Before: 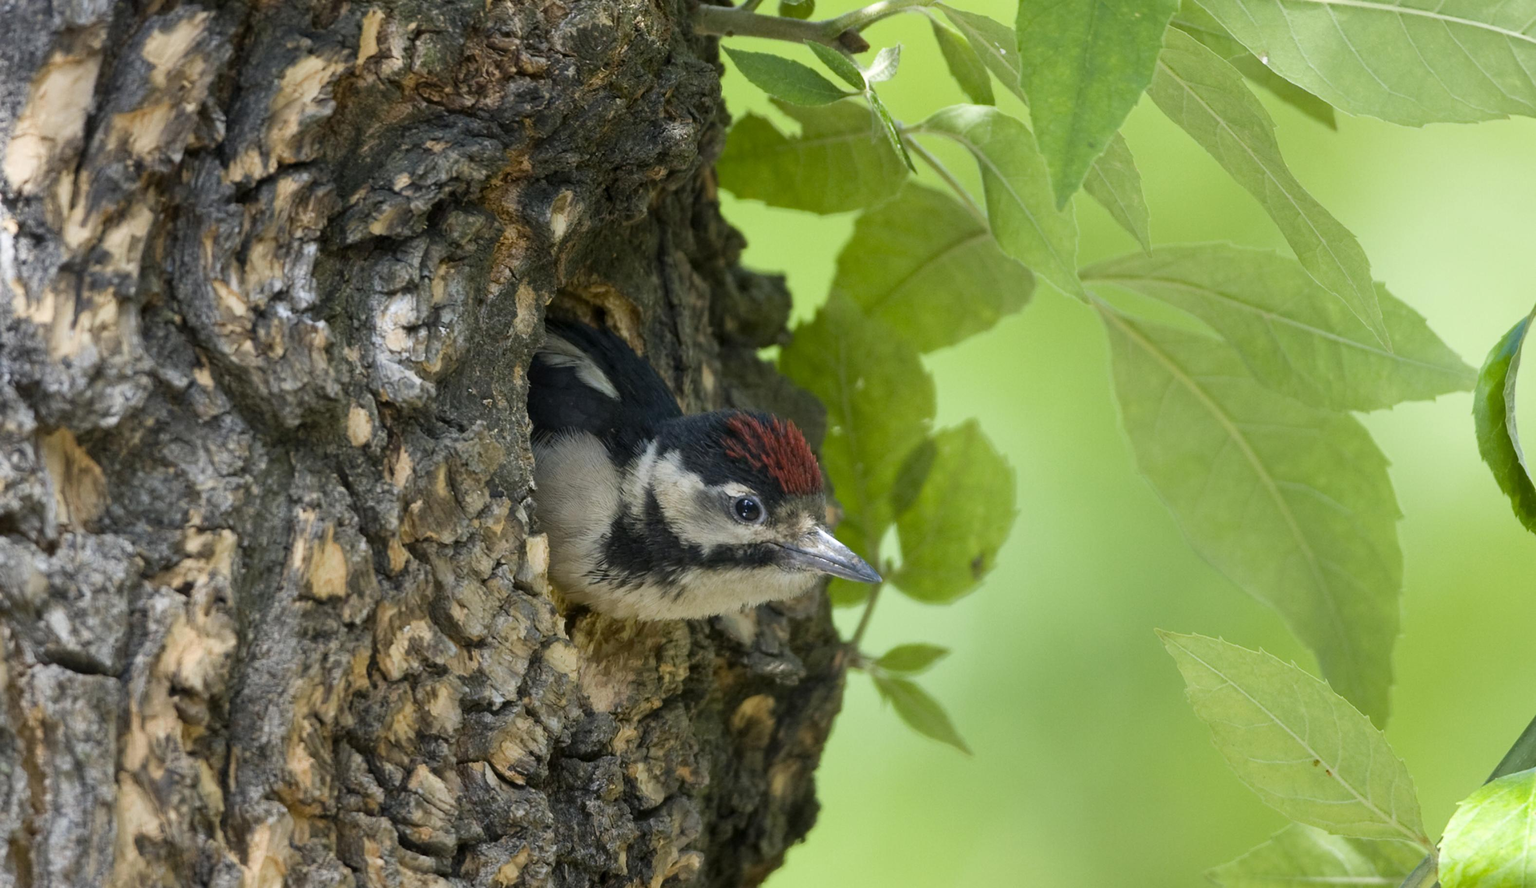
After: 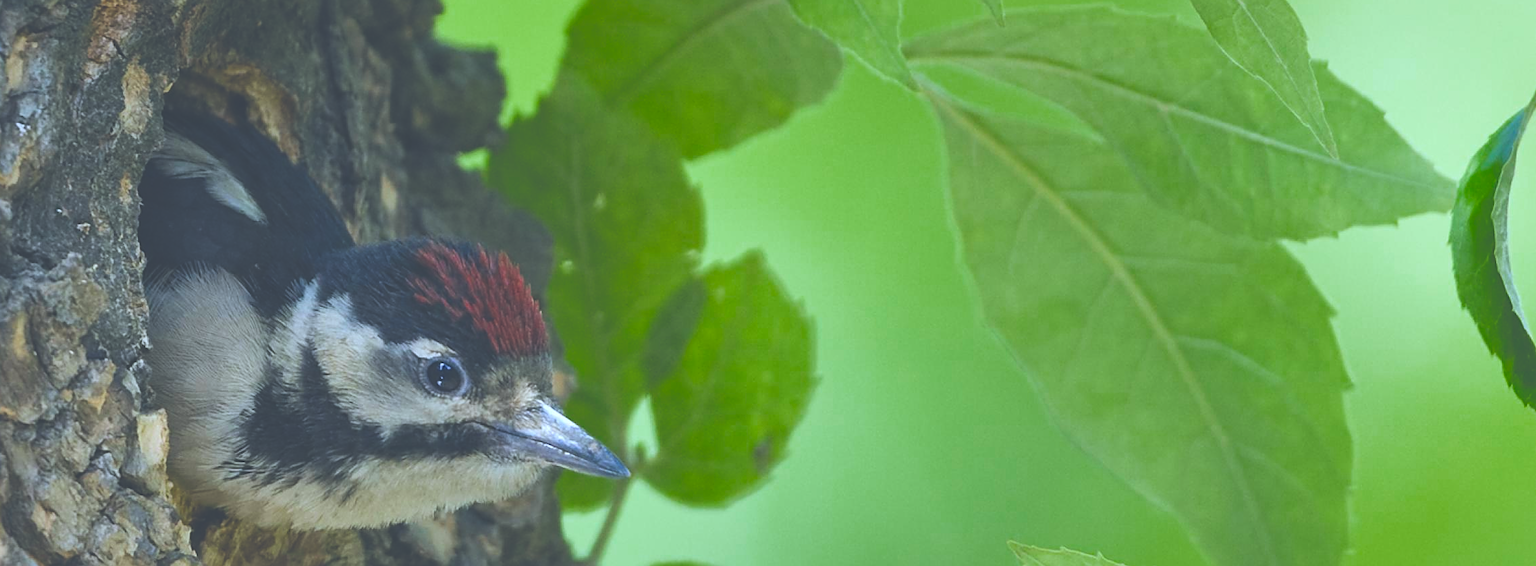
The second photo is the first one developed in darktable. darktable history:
sharpen: on, module defaults
crop and rotate: left 27.852%, top 26.865%, bottom 27.115%
color balance rgb: global offset › luminance 0.485%, perceptual saturation grading › global saturation 29.956%, saturation formula JzAzBz (2021)
color calibration: x 0.372, y 0.387, temperature 4286.14 K
exposure: black level correction -0.062, exposure -0.05 EV, compensate highlight preservation false
local contrast: mode bilateral grid, contrast 20, coarseness 50, detail 119%, midtone range 0.2
contrast brightness saturation: contrast 0.043, saturation 0.161
